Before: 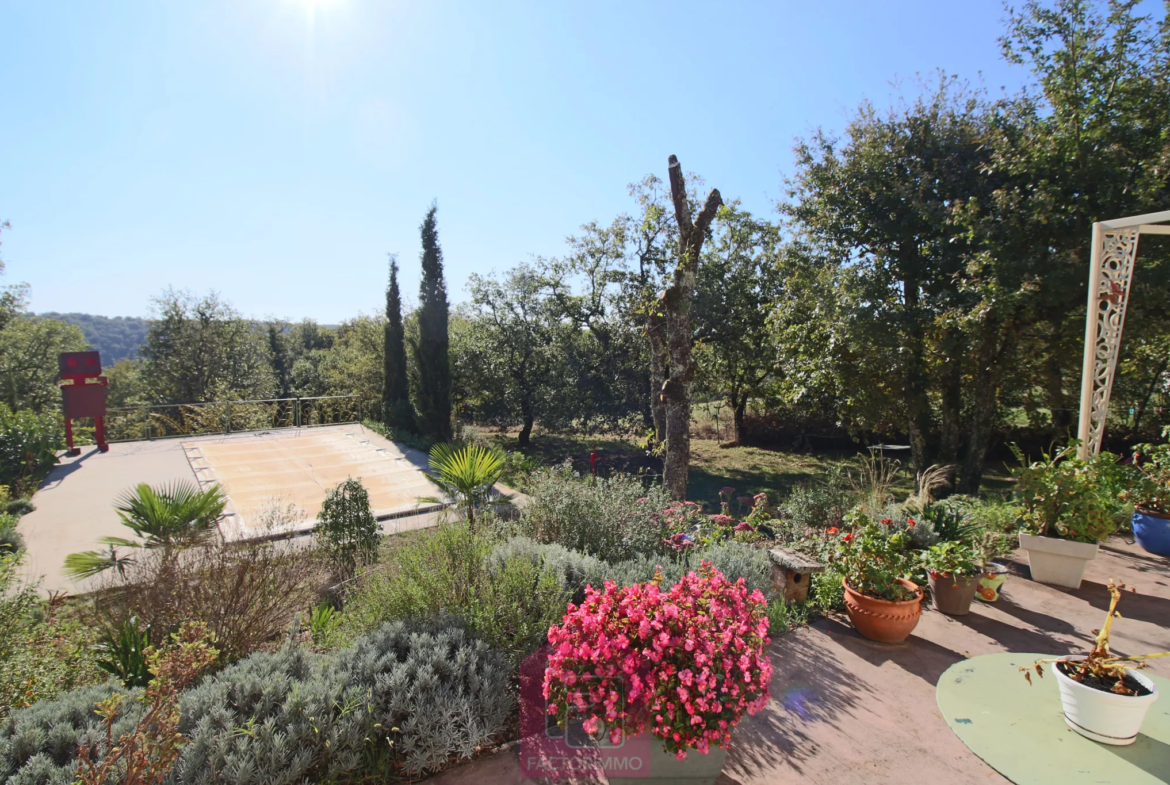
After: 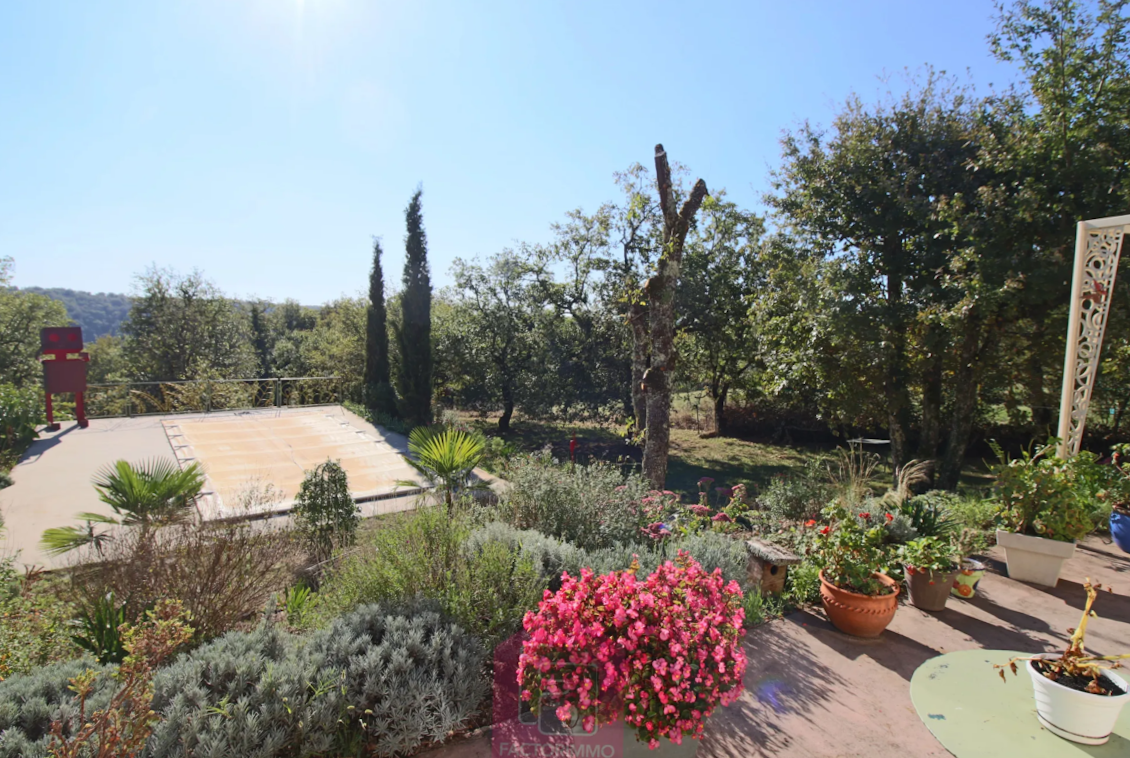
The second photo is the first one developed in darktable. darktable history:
crop and rotate: angle -1.34°
